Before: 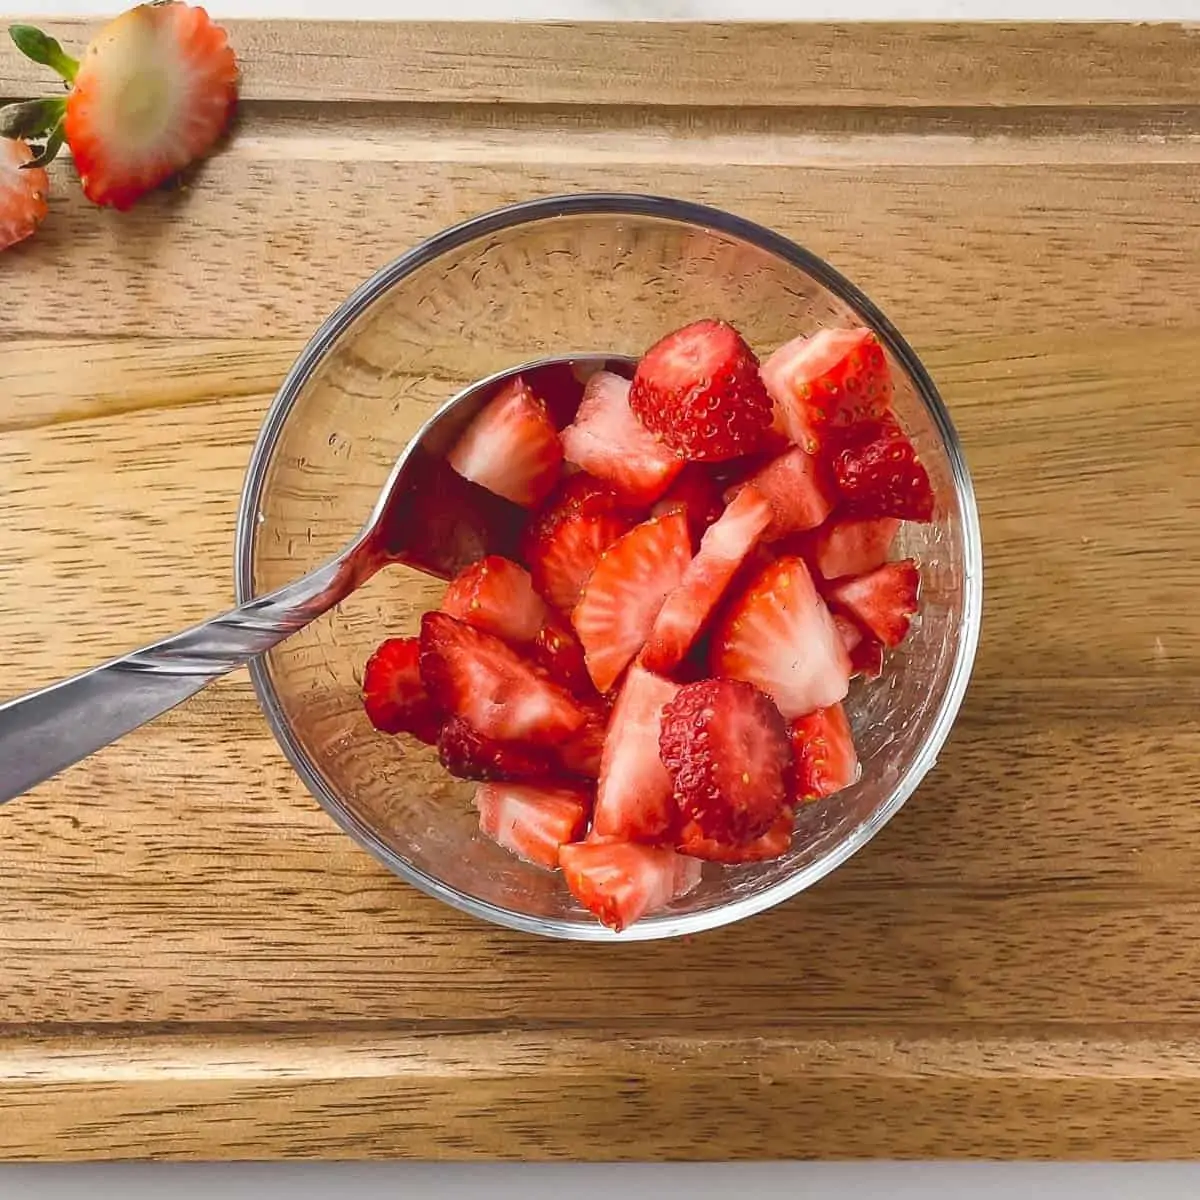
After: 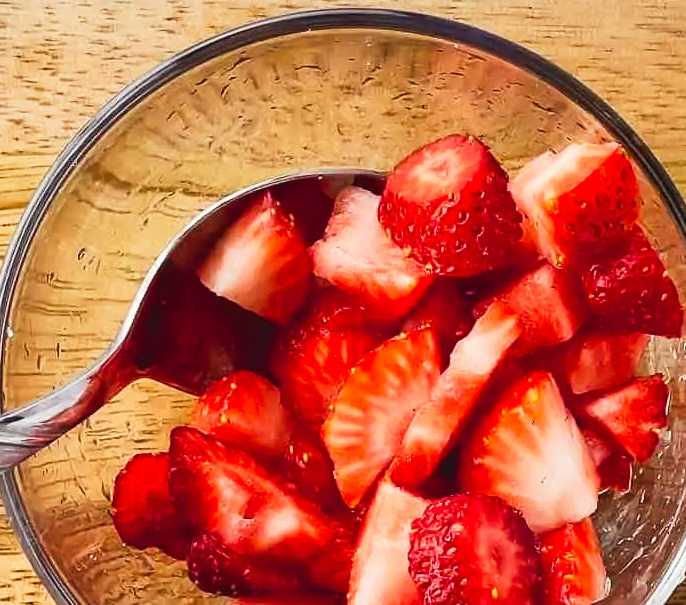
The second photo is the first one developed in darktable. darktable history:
crop: left 20.932%, top 15.471%, right 21.848%, bottom 34.081%
tone curve: curves: ch0 [(0, 0) (0.003, 0.008) (0.011, 0.008) (0.025, 0.011) (0.044, 0.017) (0.069, 0.029) (0.1, 0.045) (0.136, 0.067) (0.177, 0.103) (0.224, 0.151) (0.277, 0.21) (0.335, 0.285) (0.399, 0.37) (0.468, 0.462) (0.543, 0.568) (0.623, 0.679) (0.709, 0.79) (0.801, 0.876) (0.898, 0.936) (1, 1)], preserve colors none
